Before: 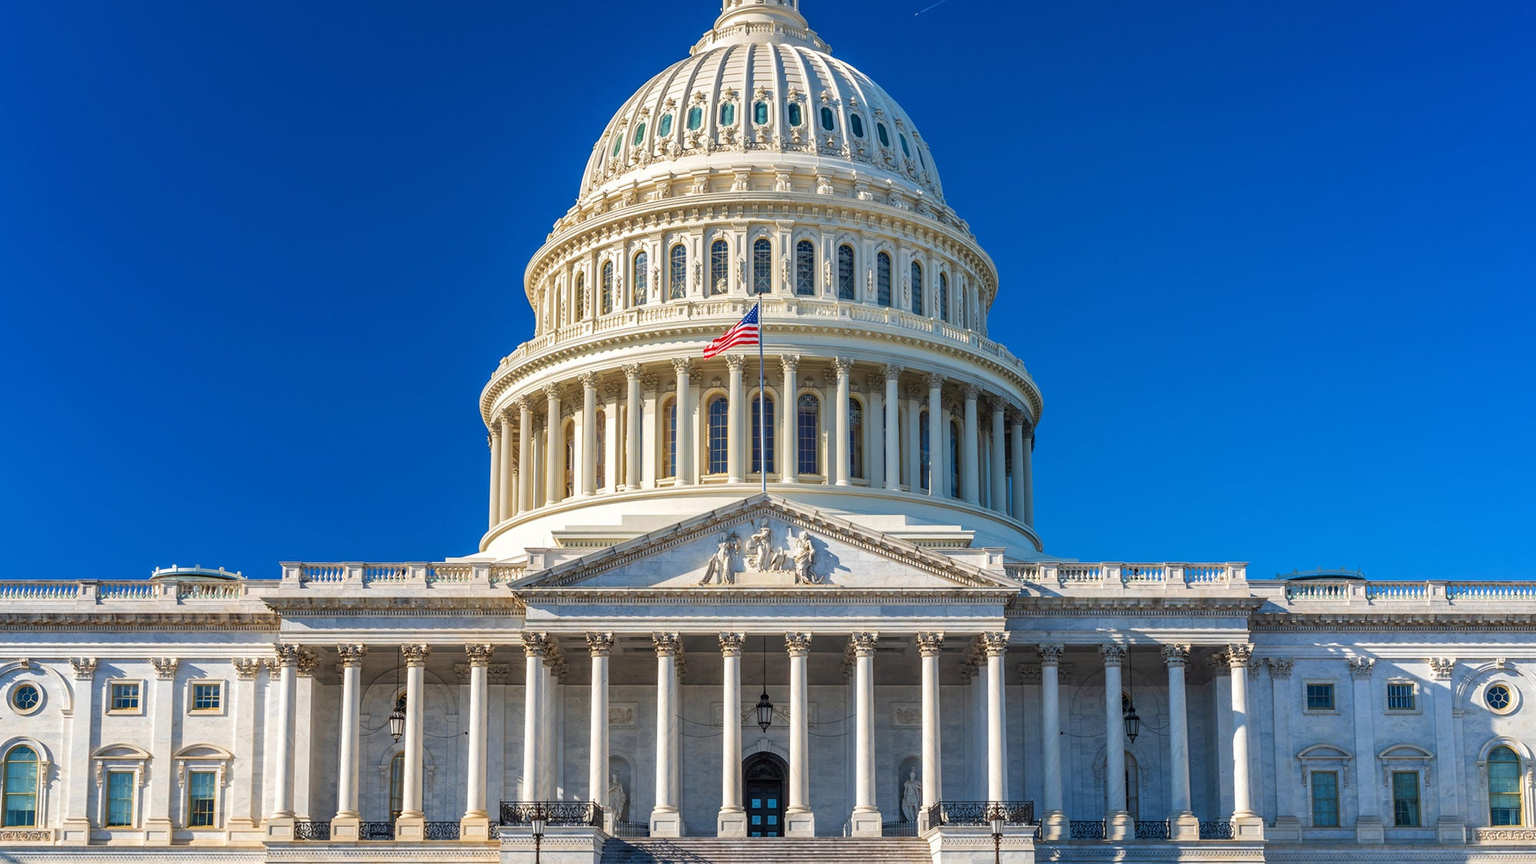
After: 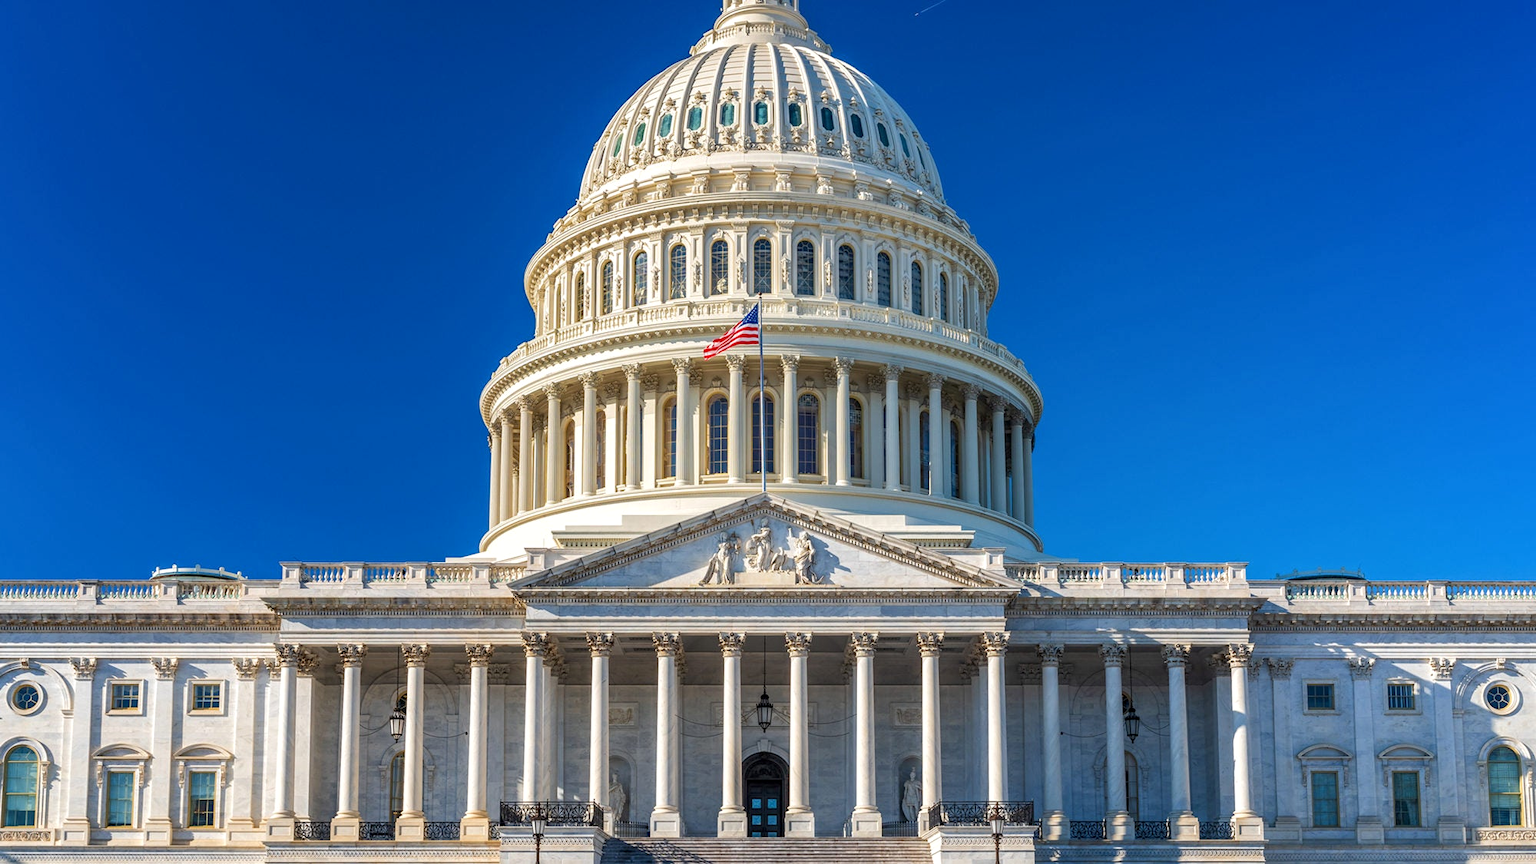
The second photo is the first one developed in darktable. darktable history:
tone equalizer: on, module defaults
local contrast: highlights 100%, shadows 100%, detail 120%, midtone range 0.2
